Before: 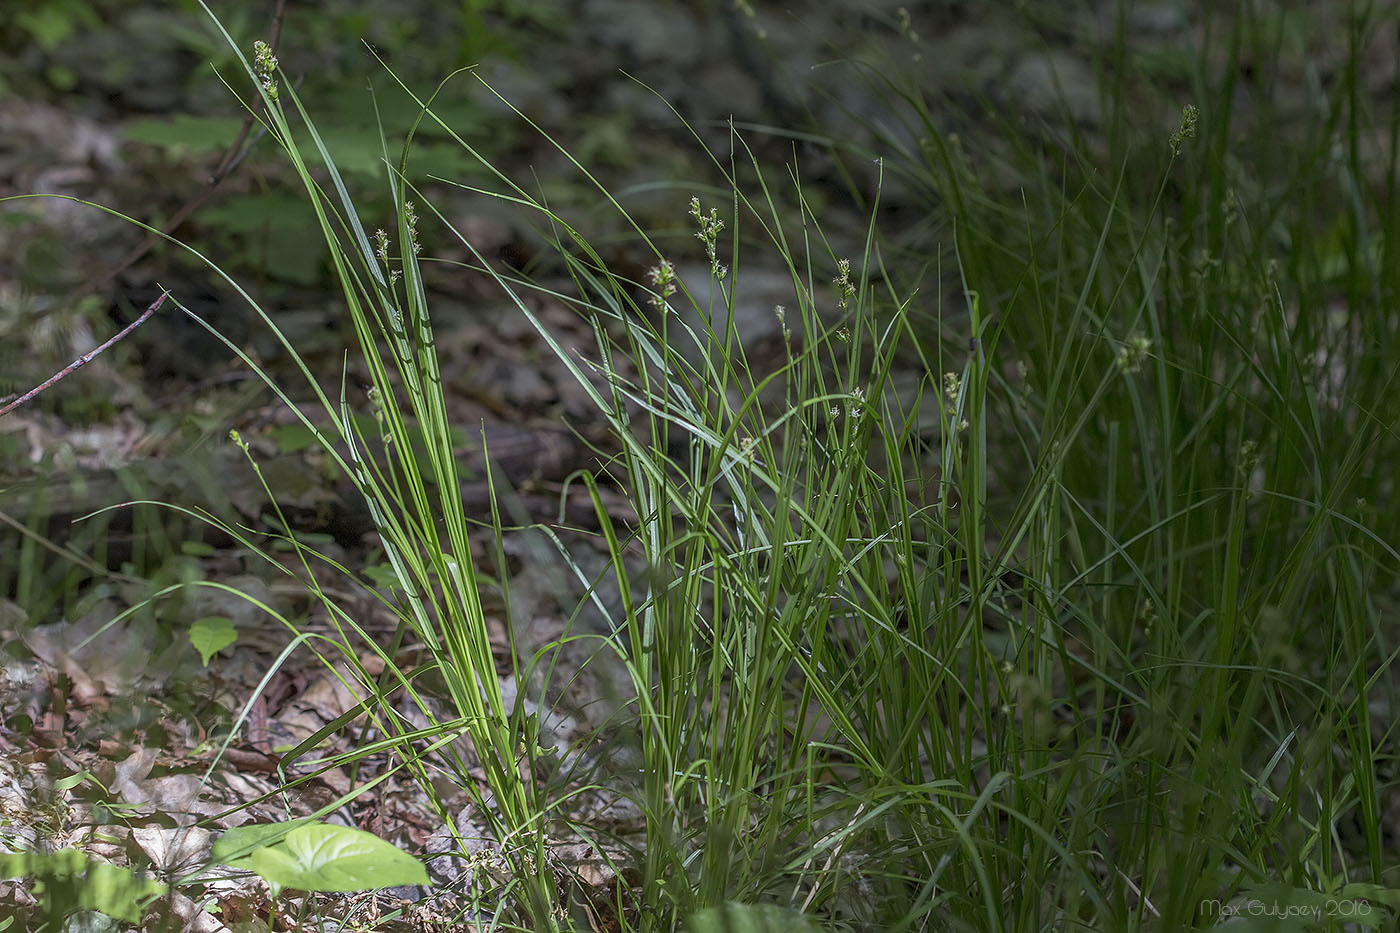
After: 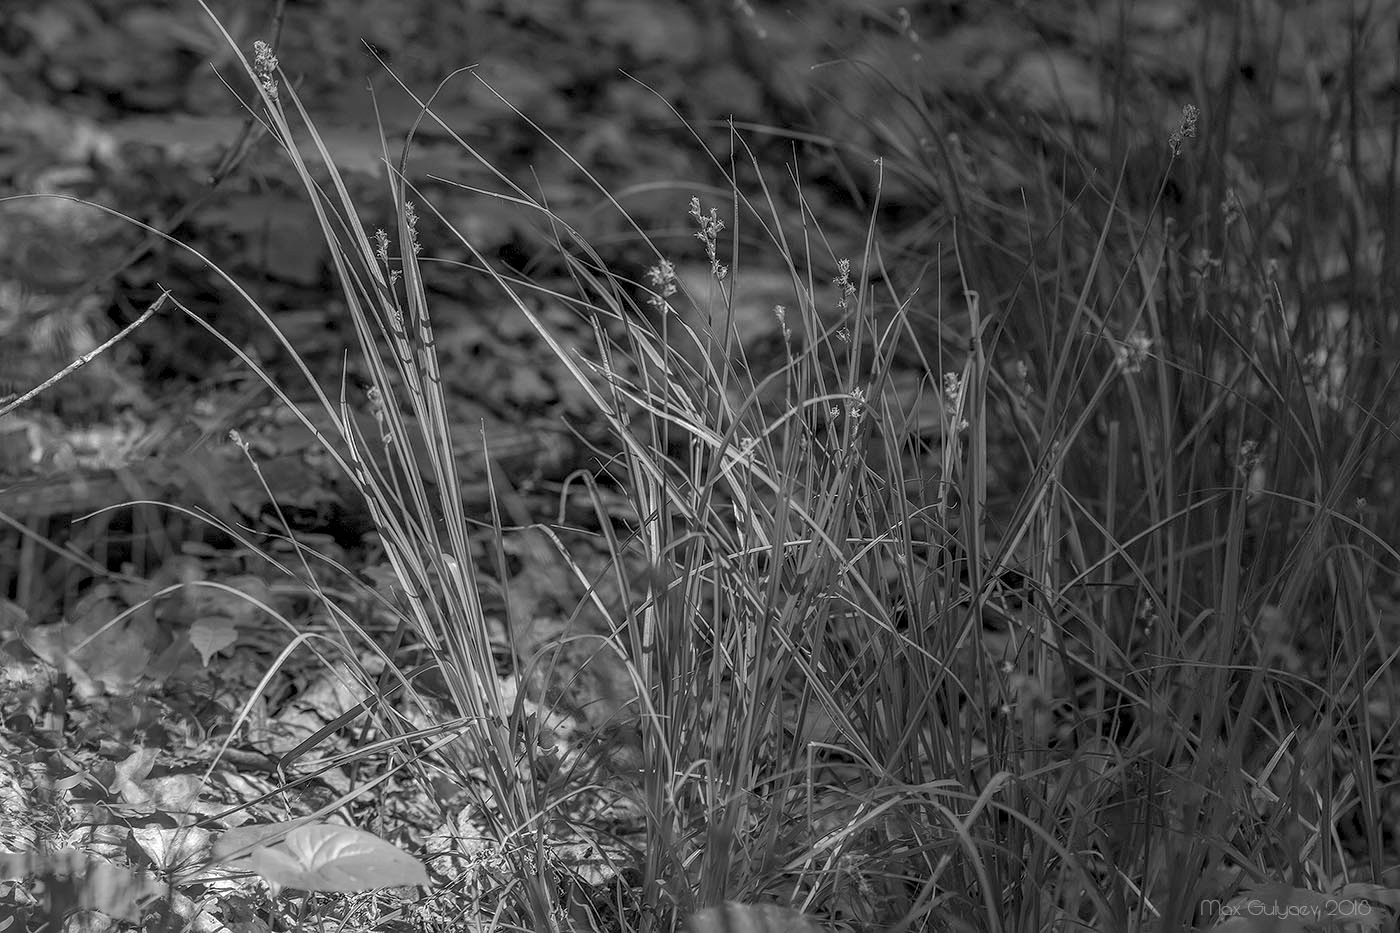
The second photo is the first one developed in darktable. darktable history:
color zones: curves: ch0 [(0, 0.613) (0.01, 0.613) (0.245, 0.448) (0.498, 0.529) (0.642, 0.665) (0.879, 0.777) (0.99, 0.613)]; ch1 [(0, 0) (0.143, 0) (0.286, 0) (0.429, 0) (0.571, 0) (0.714, 0) (0.857, 0)]
local contrast: on, module defaults
shadows and highlights: shadows 39.35, highlights -59.92
